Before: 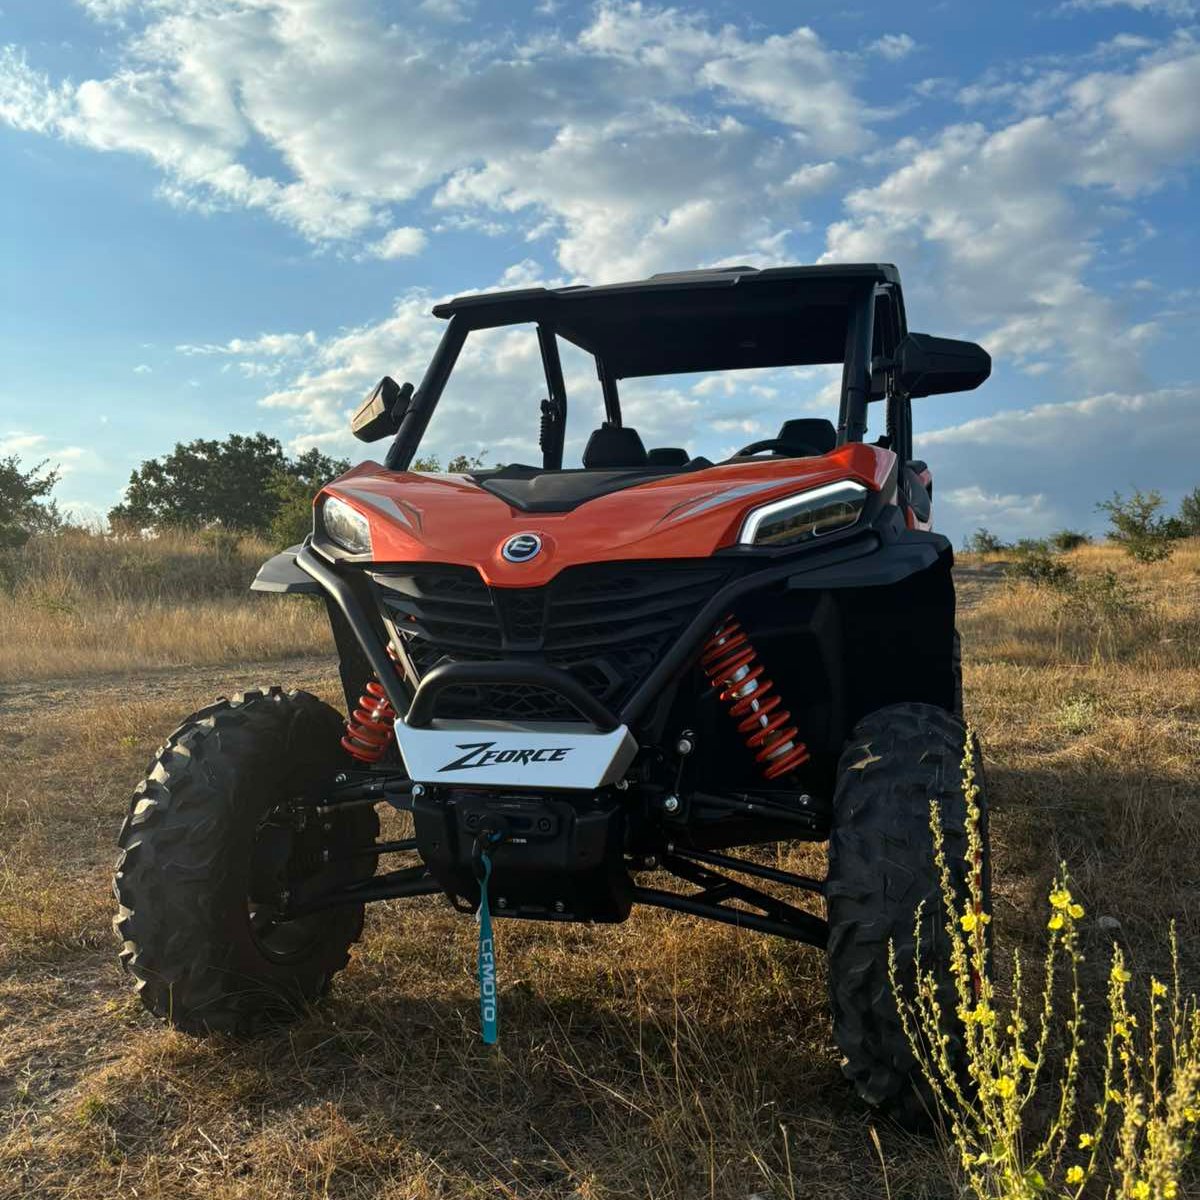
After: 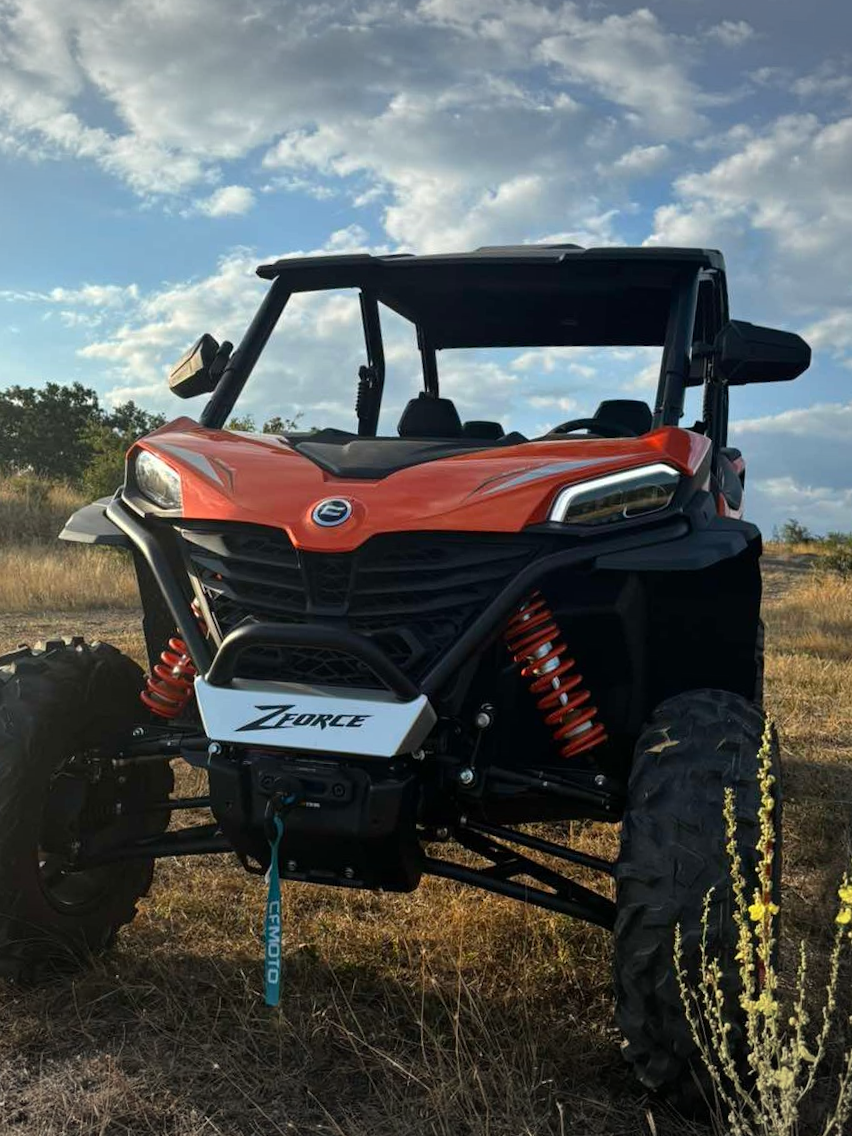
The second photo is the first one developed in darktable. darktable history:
crop and rotate: angle -3.27°, left 14.277%, top 0.028%, right 10.766%, bottom 0.028%
vignetting: fall-off start 100%, brightness -0.282, width/height ratio 1.31
